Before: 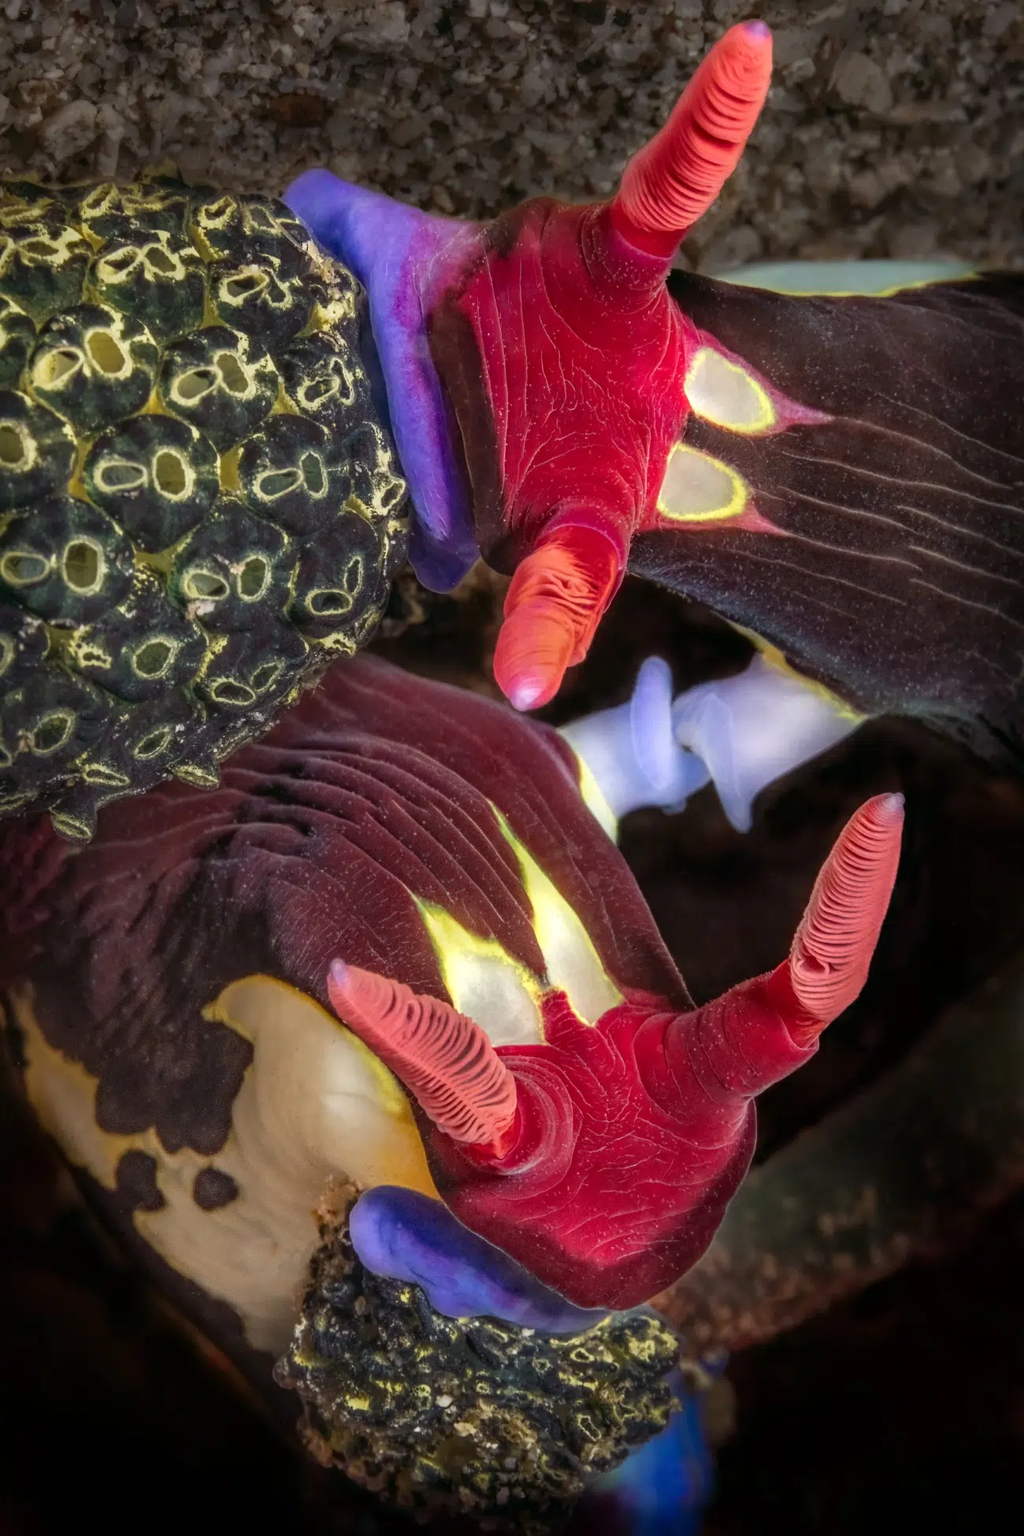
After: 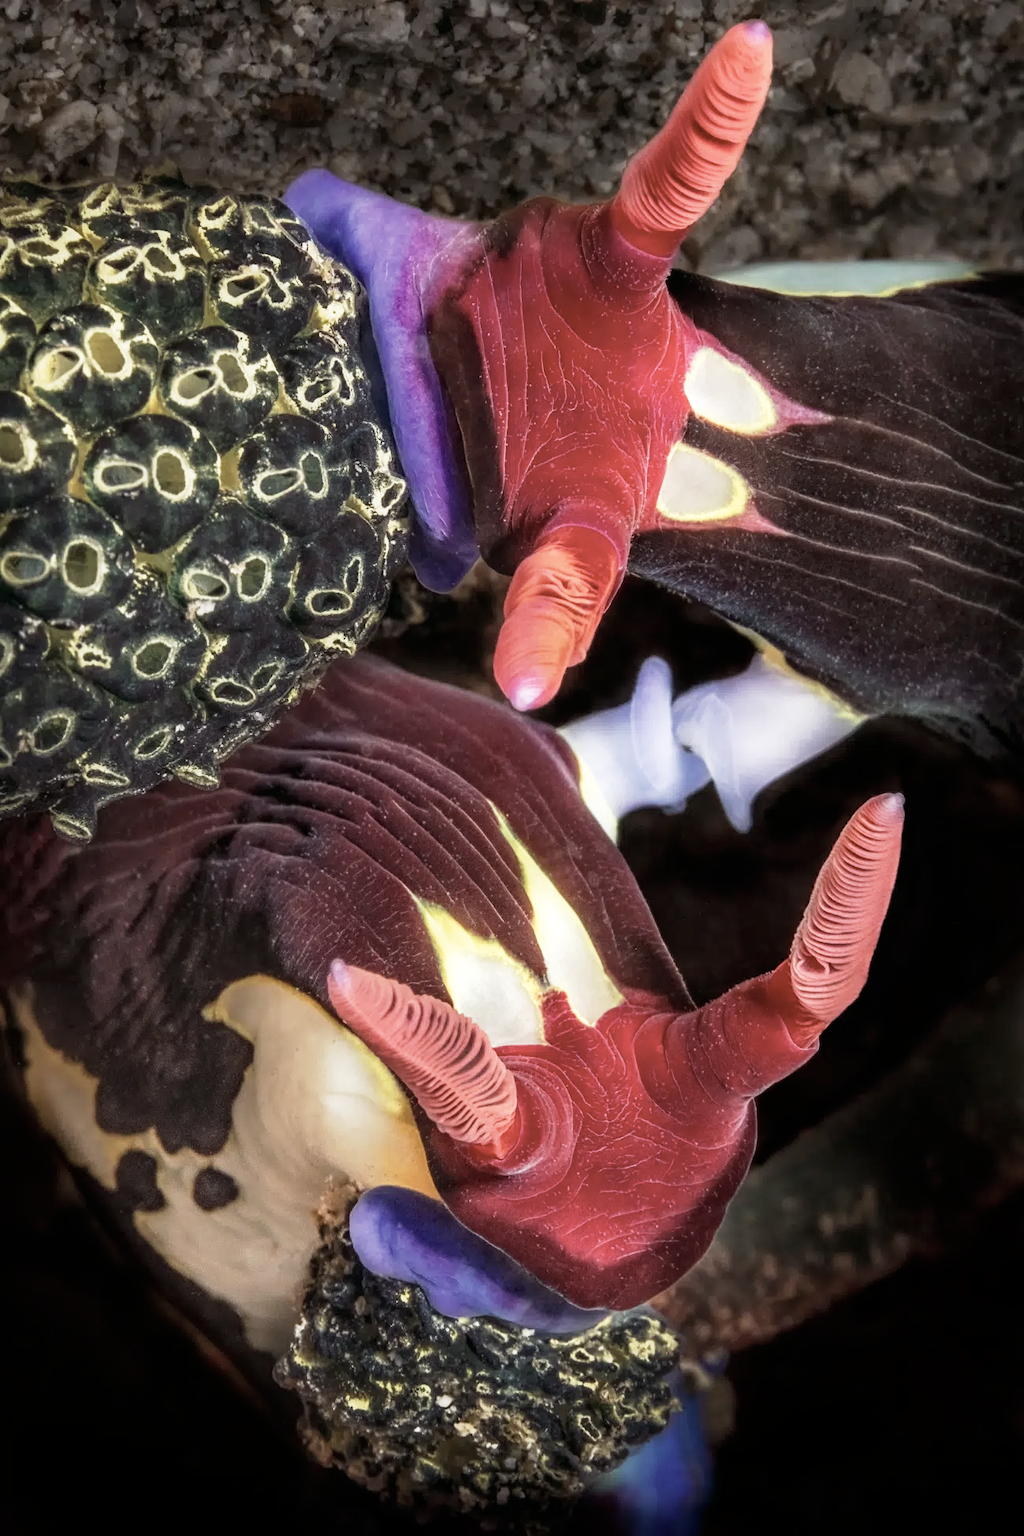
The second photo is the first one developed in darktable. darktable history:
color correction: highlights b* -0.048, saturation 0.599
base curve: curves: ch0 [(0, 0) (0.005, 0.002) (0.193, 0.295) (0.399, 0.664) (0.75, 0.928) (1, 1)], preserve colors none
